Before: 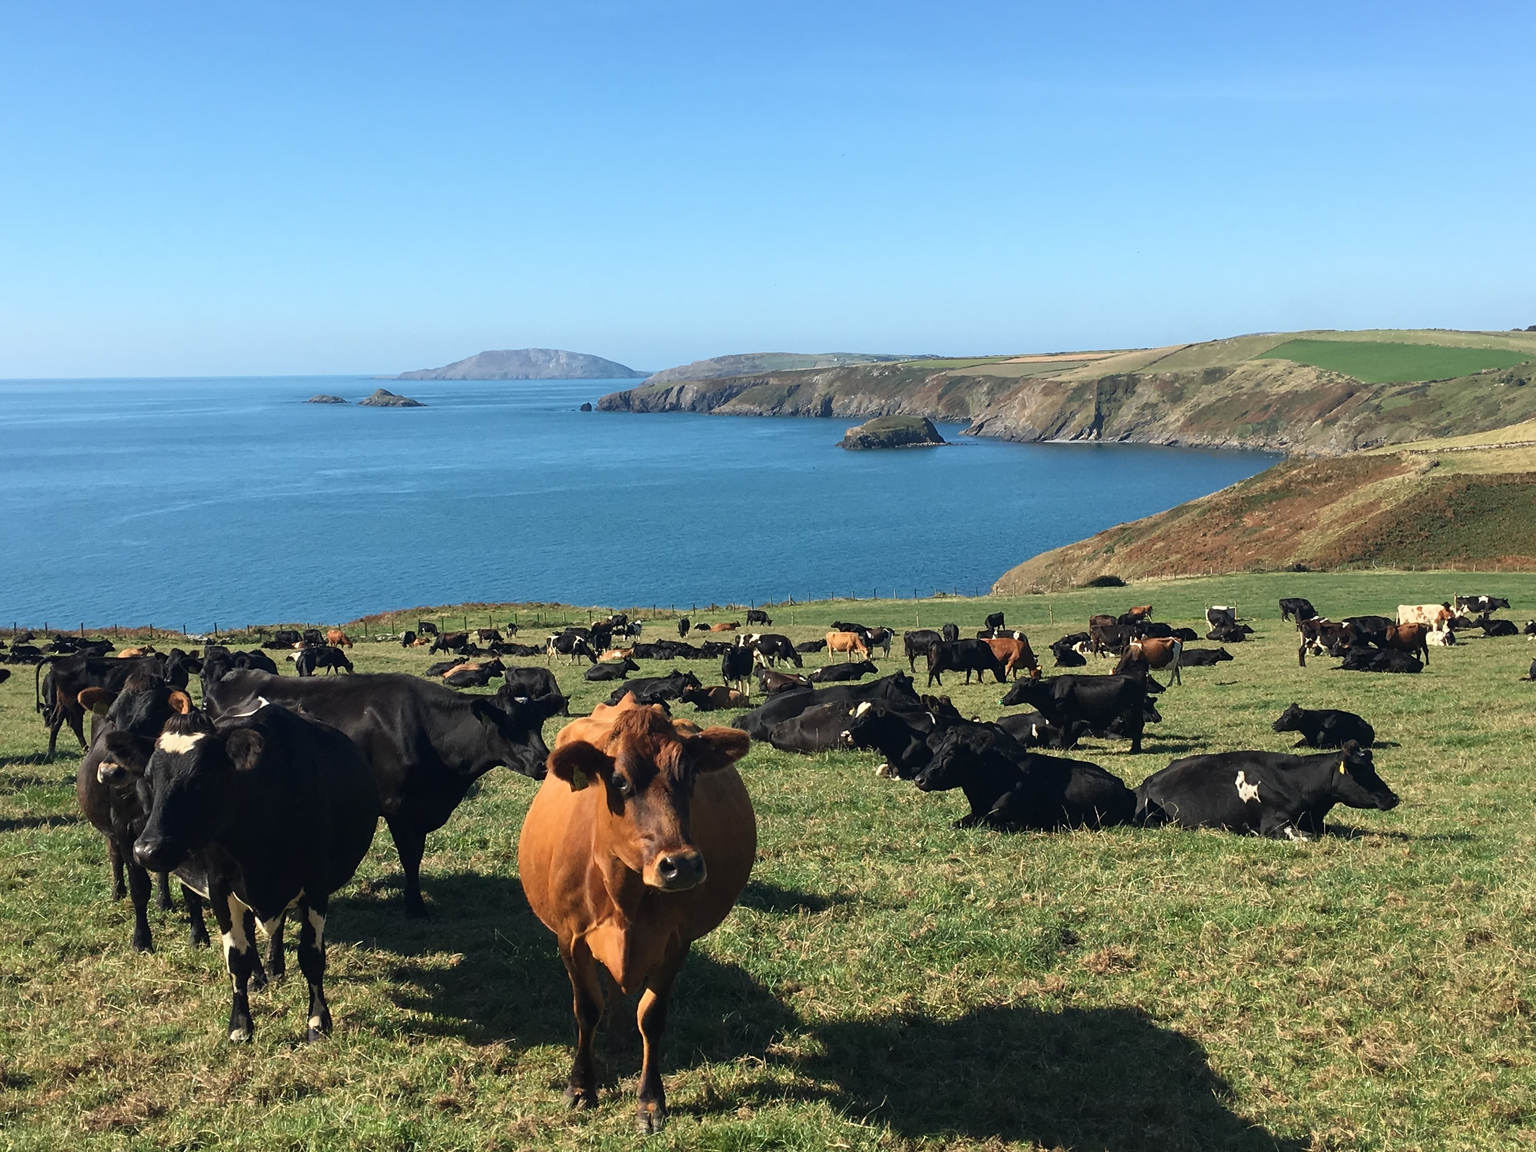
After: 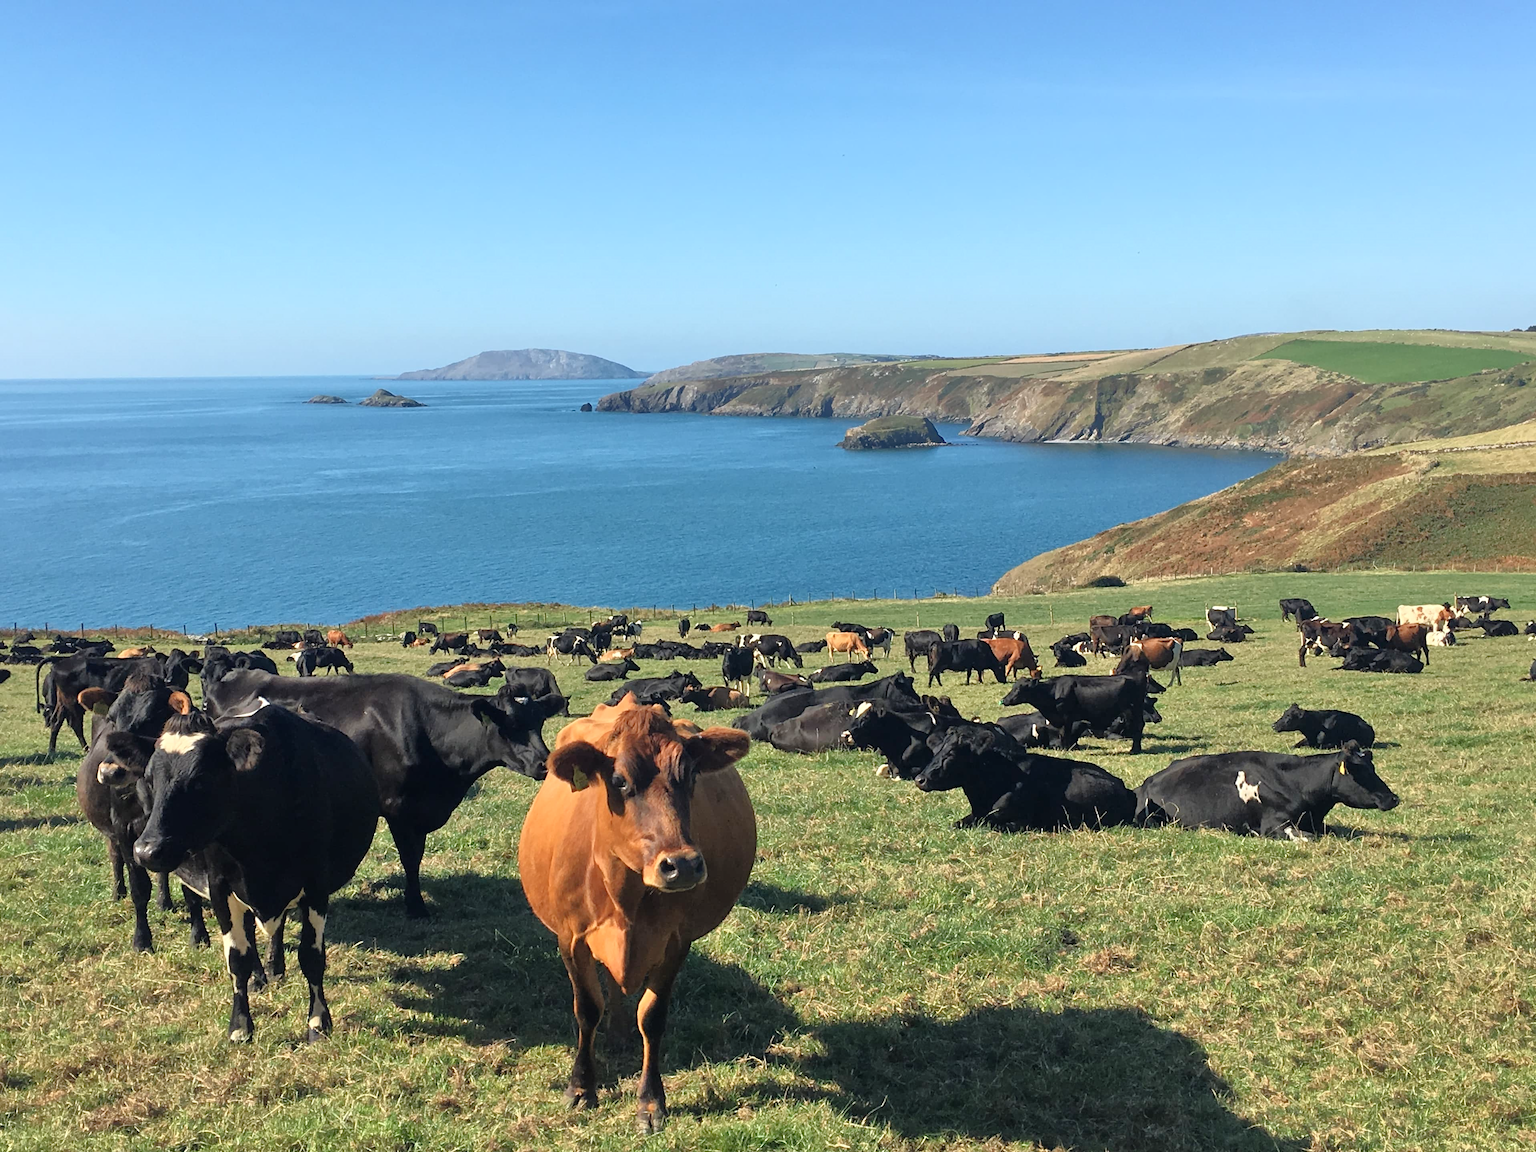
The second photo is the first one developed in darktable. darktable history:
color calibration: illuminant same as pipeline (D50), adaptation none (bypass), x 0.333, y 0.334, temperature 5018.42 K
contrast brightness saturation: contrast 0.073
tone equalizer: -7 EV 0.157 EV, -6 EV 0.622 EV, -5 EV 1.14 EV, -4 EV 1.35 EV, -3 EV 1.16 EV, -2 EV 0.6 EV, -1 EV 0.147 EV
